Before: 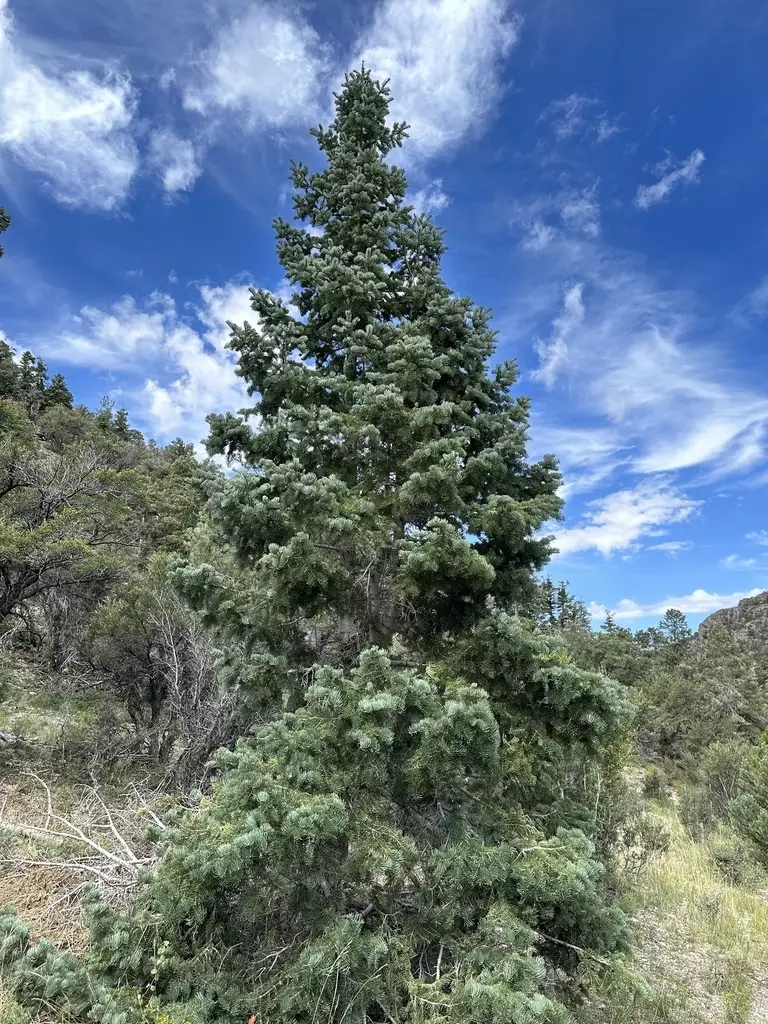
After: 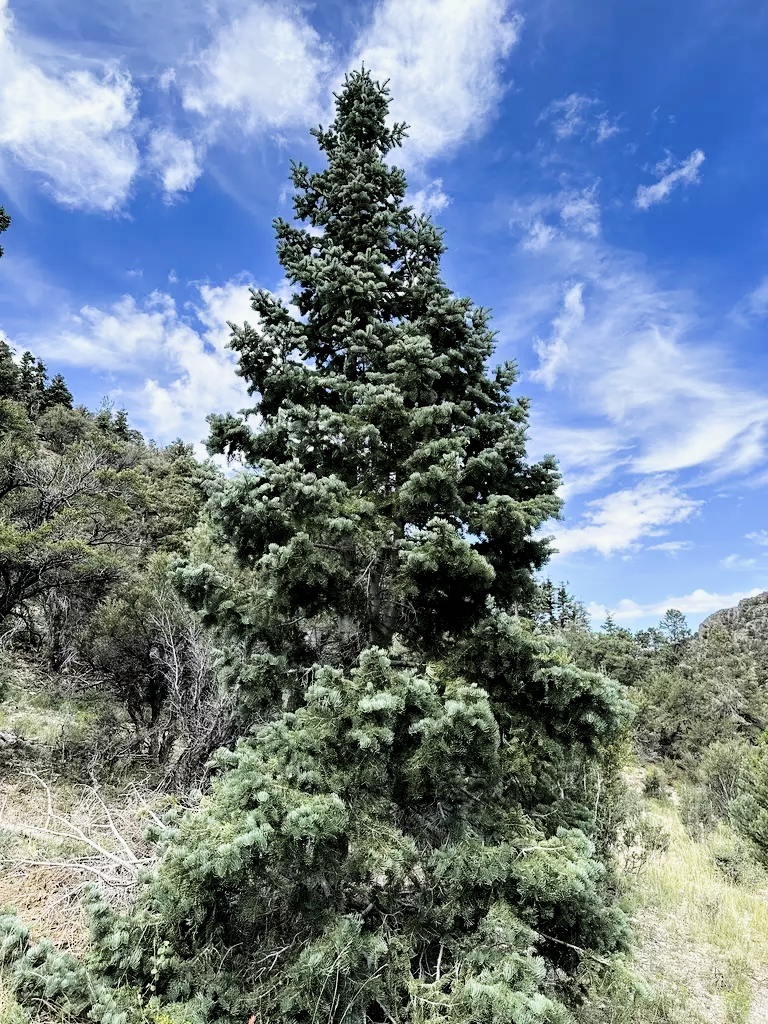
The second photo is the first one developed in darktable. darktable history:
filmic rgb: black relative exposure -5 EV, white relative exposure 3.5 EV, hardness 3.19, contrast 1.2, highlights saturation mix -30%
tone equalizer: -8 EV 0.001 EV, -7 EV -0.002 EV, -6 EV 0.002 EV, -5 EV -0.03 EV, -4 EV -0.116 EV, -3 EV -0.169 EV, -2 EV 0.24 EV, -1 EV 0.702 EV, +0 EV 0.493 EV
